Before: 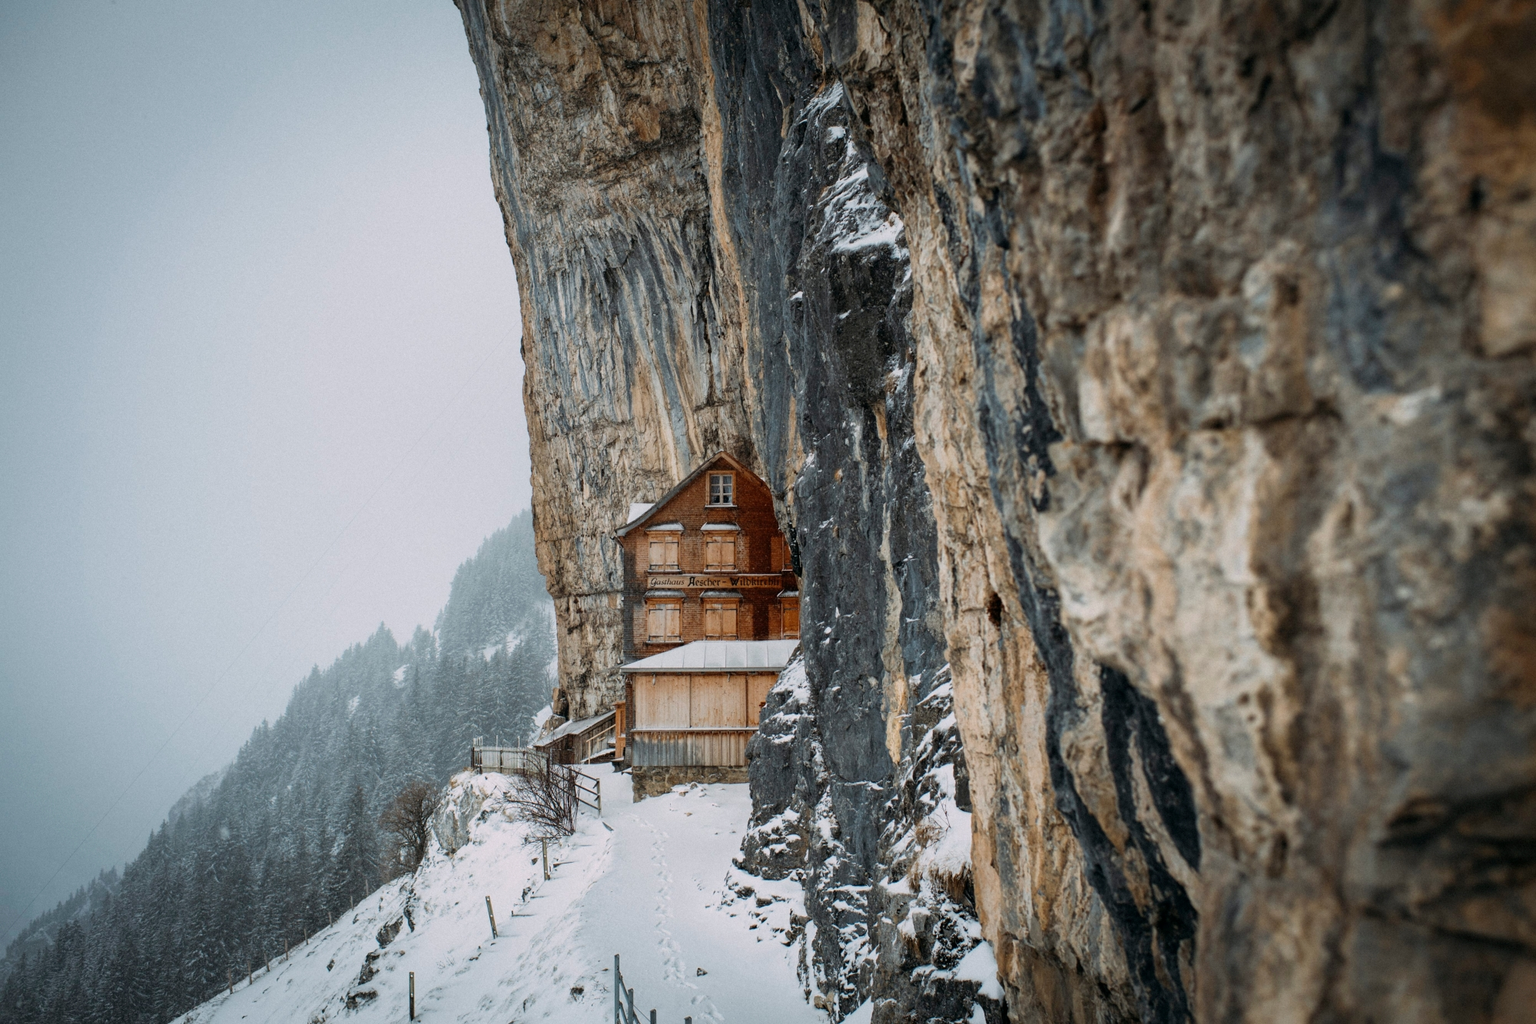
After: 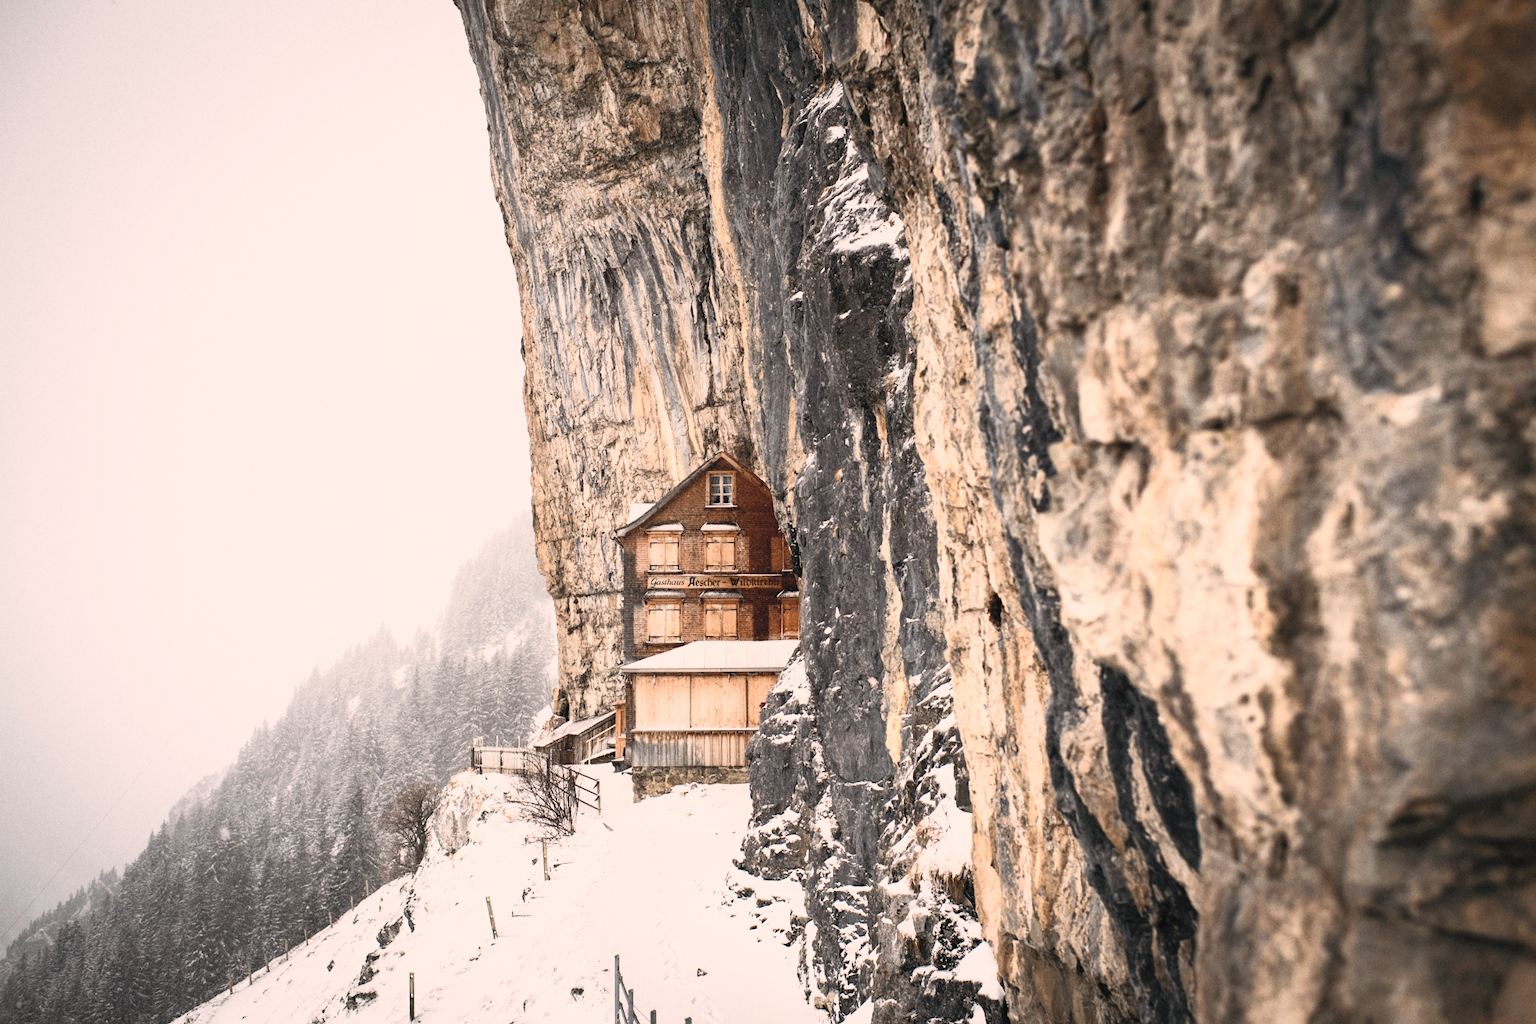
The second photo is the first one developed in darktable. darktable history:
contrast brightness saturation: contrast 0.416, brightness 0.559, saturation -0.208
color correction: highlights a* 11.25, highlights b* 11.82
